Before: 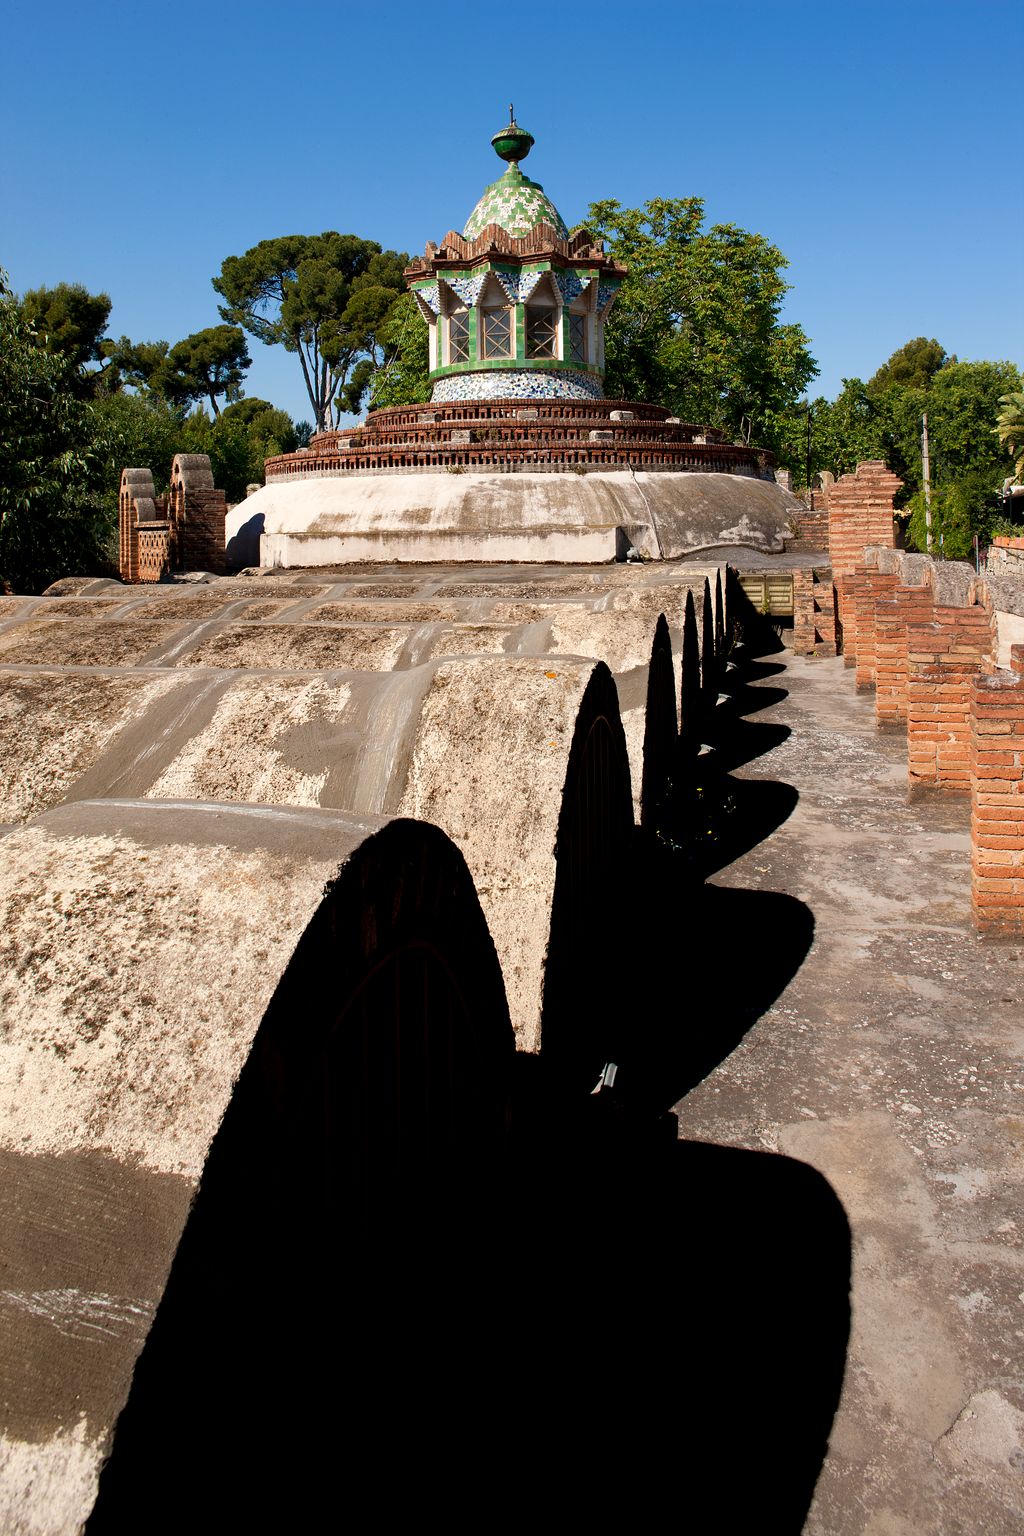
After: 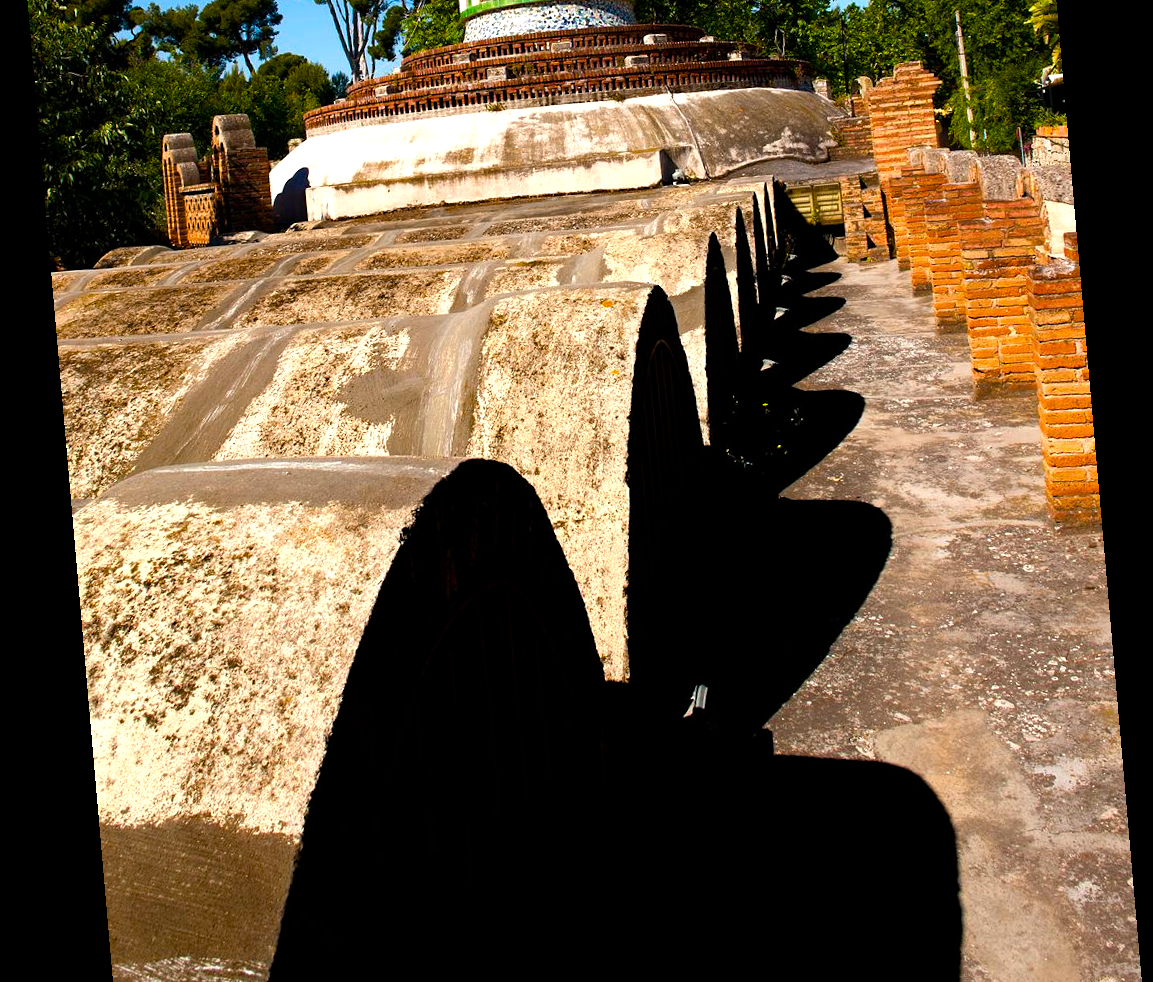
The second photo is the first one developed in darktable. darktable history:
color balance rgb: linear chroma grading › global chroma 9%, perceptual saturation grading › global saturation 36%, perceptual saturation grading › shadows 35%, perceptual brilliance grading › global brilliance 15%, perceptual brilliance grading › shadows -35%, global vibrance 15%
crop and rotate: top 25.357%, bottom 13.942%
rotate and perspective: rotation -4.98°, automatic cropping off
